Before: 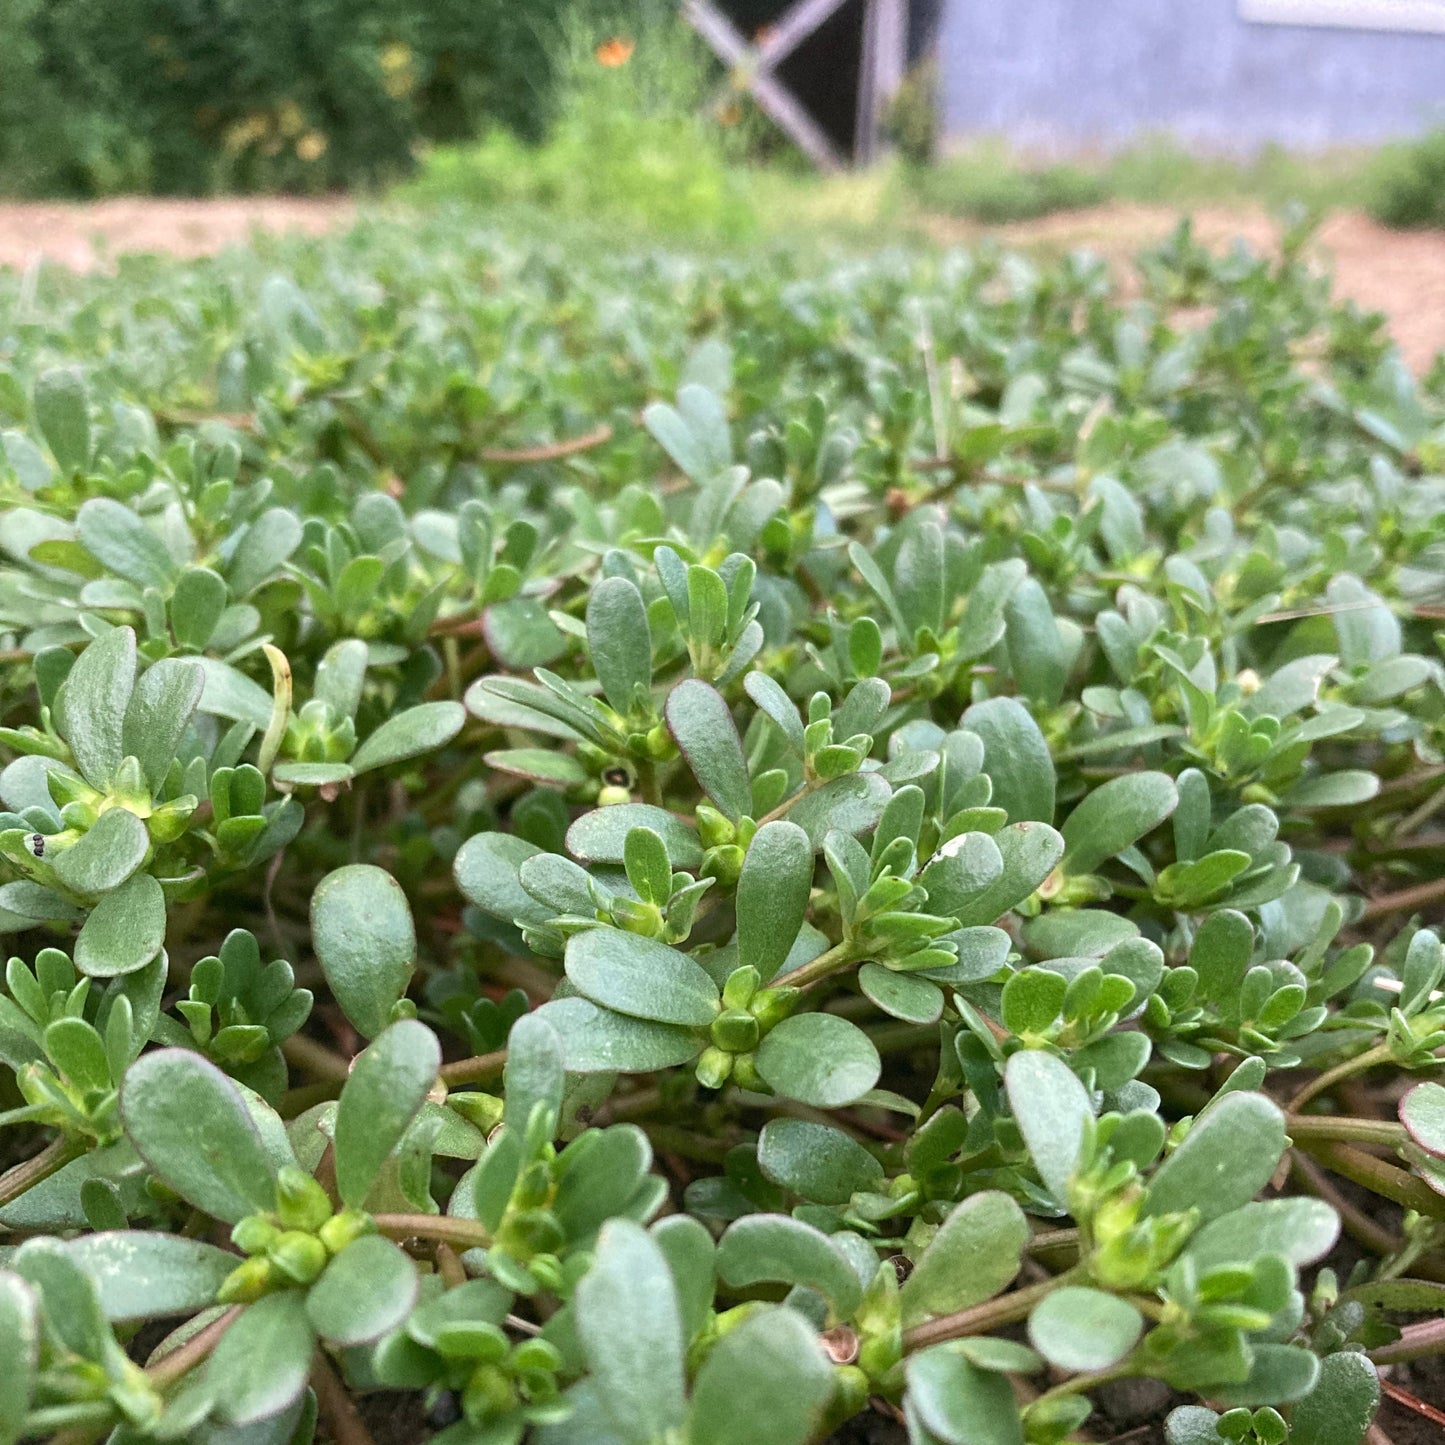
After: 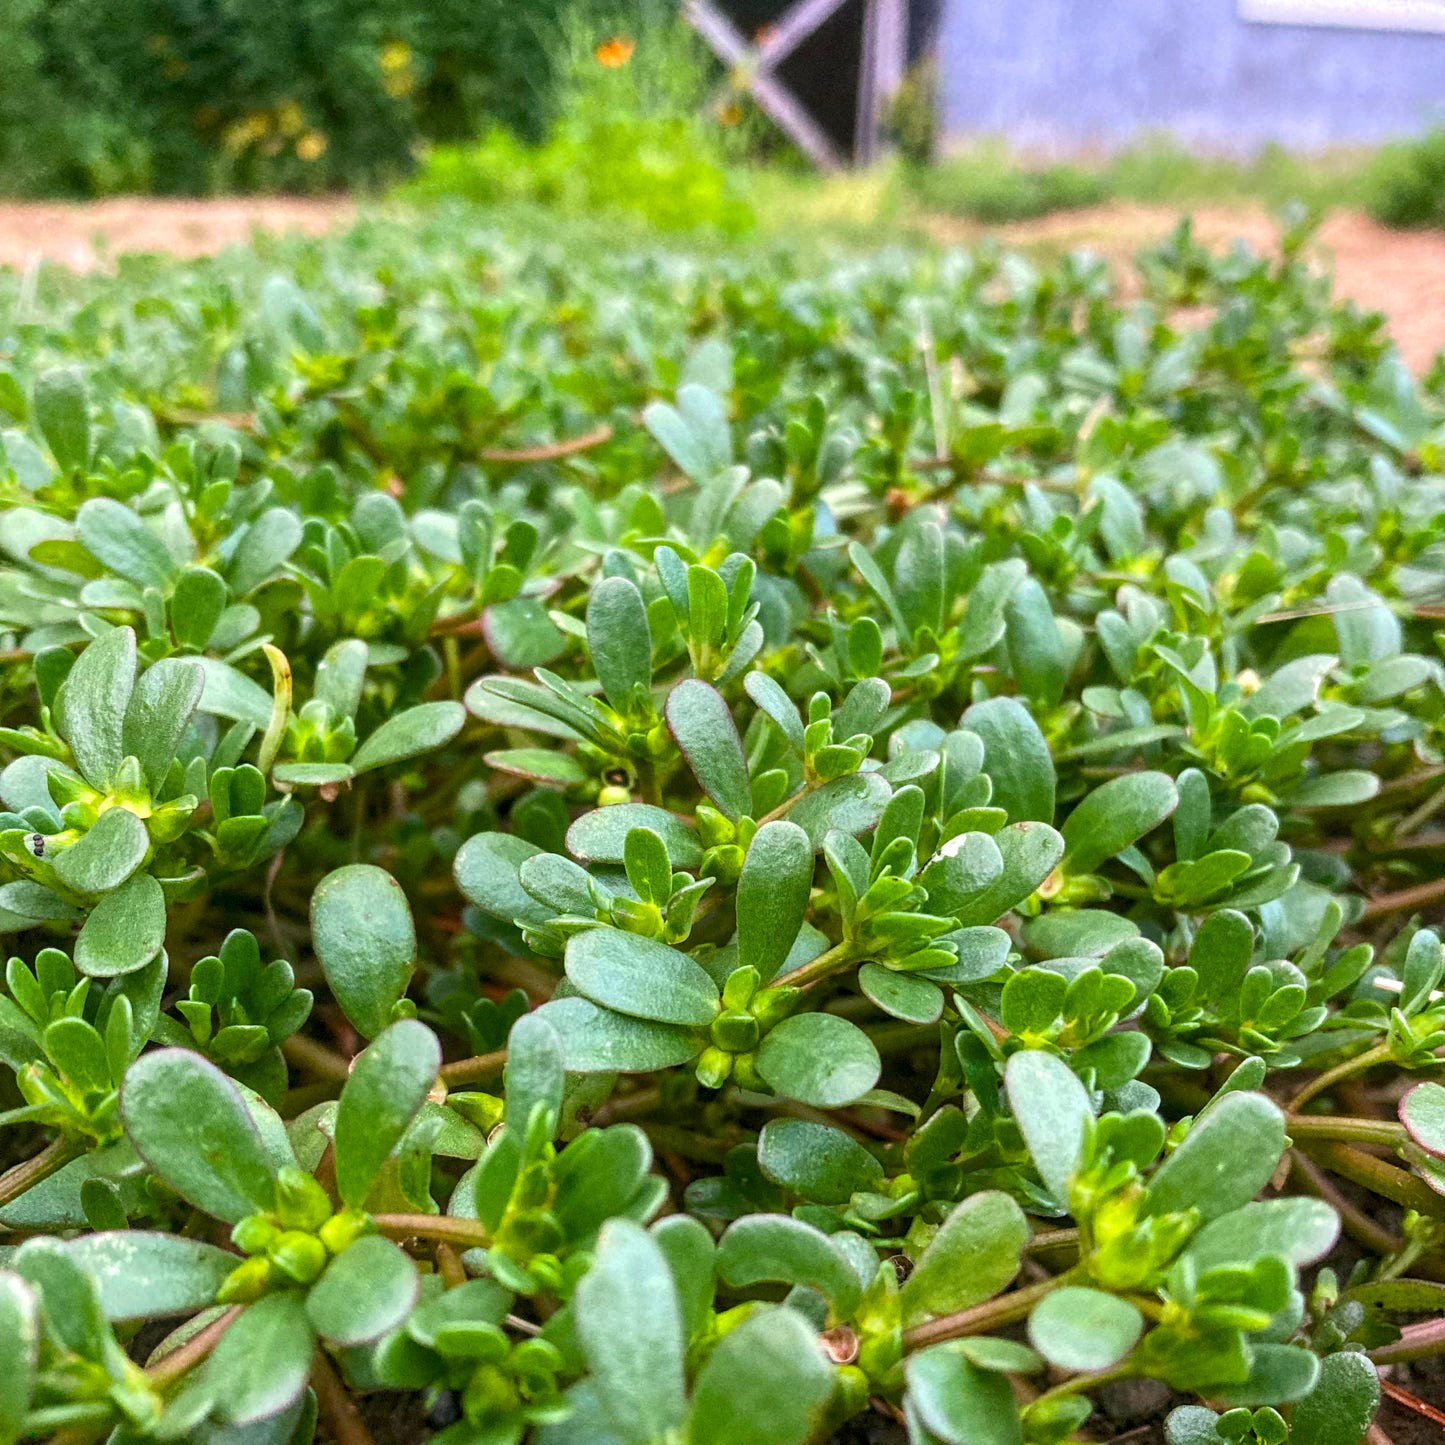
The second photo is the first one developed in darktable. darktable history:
tone equalizer: on, module defaults
color balance rgb: linear chroma grading › global chroma 14.683%, perceptual saturation grading › global saturation 25.574%, global vibrance 20%
local contrast: on, module defaults
